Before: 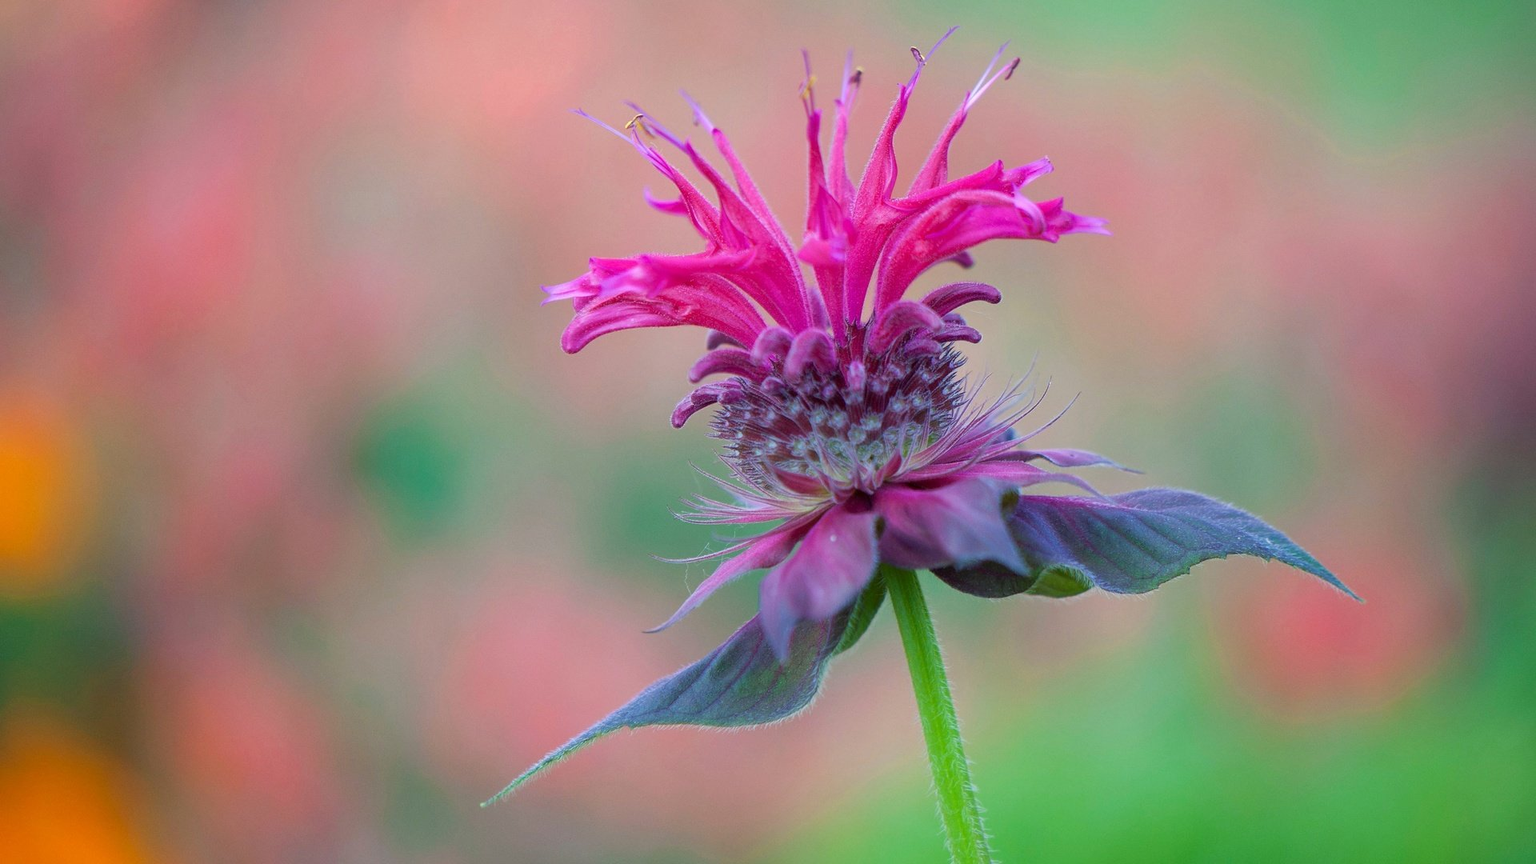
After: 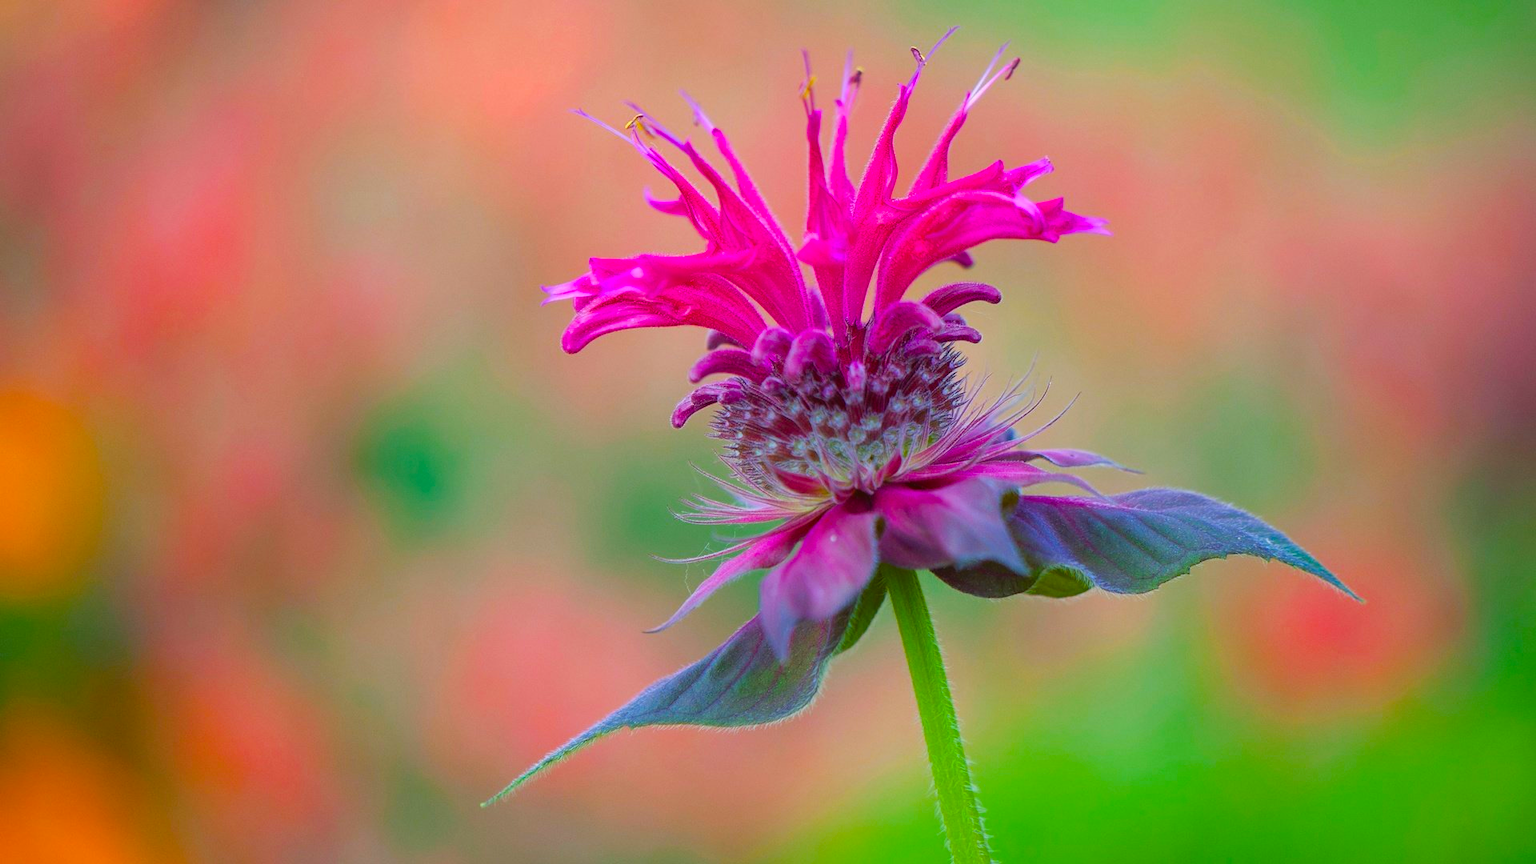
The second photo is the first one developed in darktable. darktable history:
color balance rgb: shadows lift › chroma 2.061%, shadows lift › hue 247.53°, power › chroma 2.487%, power › hue 69.08°, global offset › luminance 0.495%, global offset › hue 56.79°, linear chroma grading › global chroma 15.151%, perceptual saturation grading › global saturation 30.623%, perceptual brilliance grading › global brilliance 2.456%, perceptual brilliance grading › highlights -3.952%
